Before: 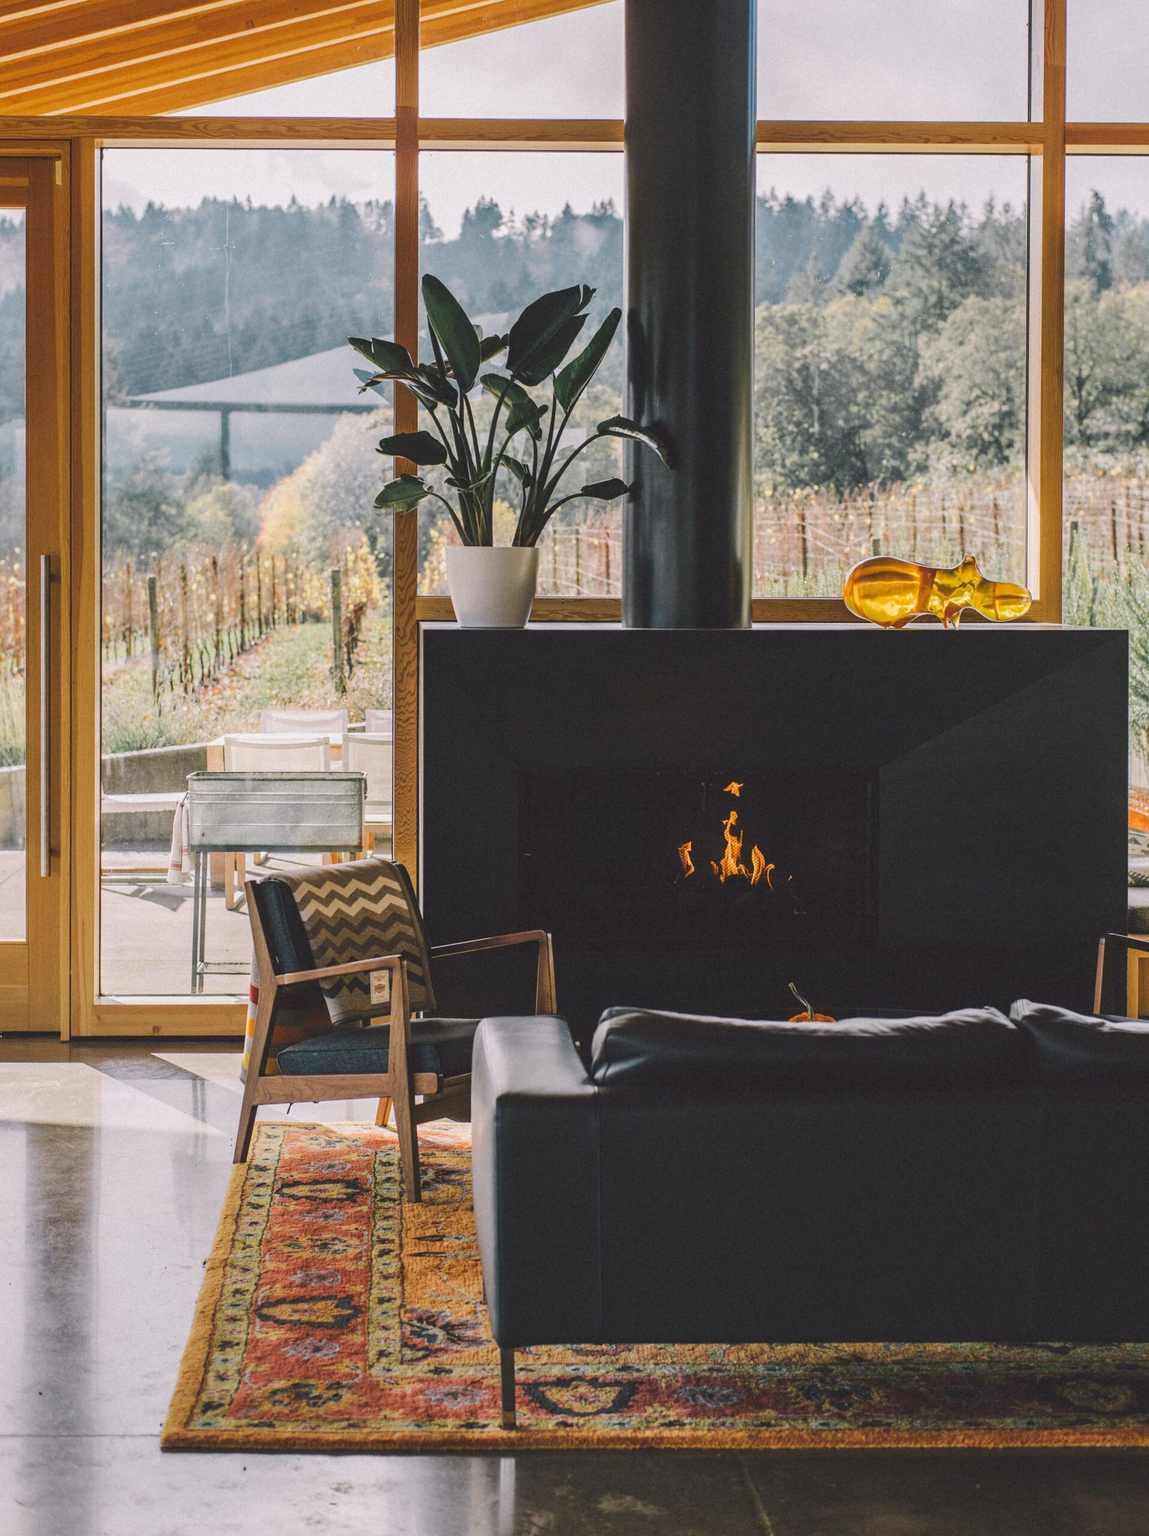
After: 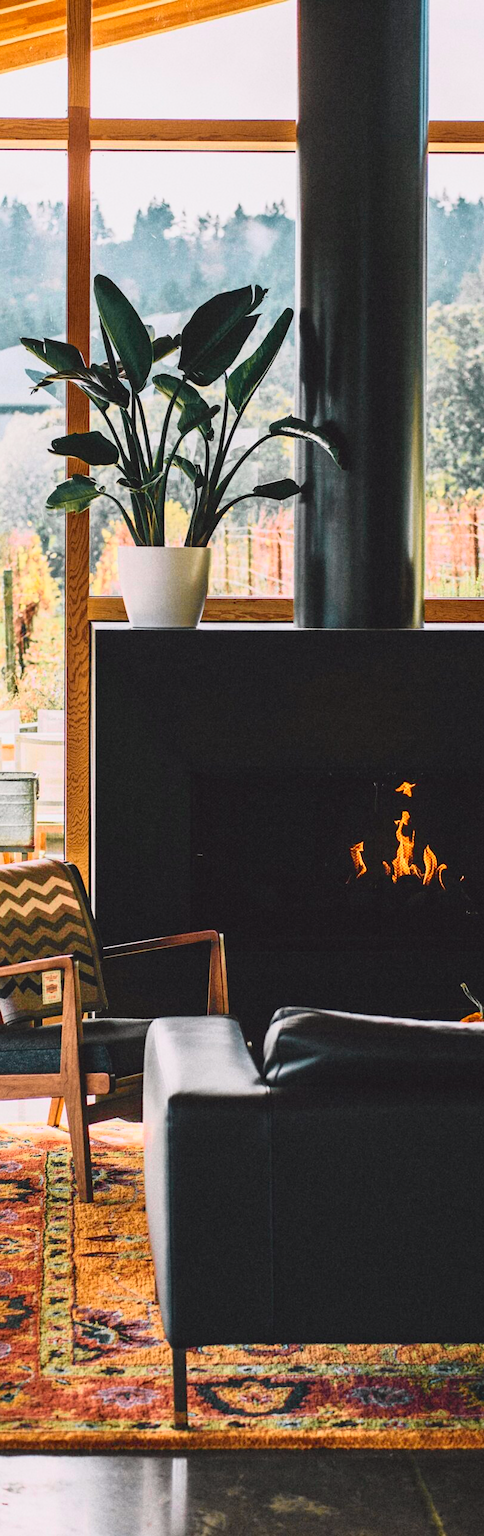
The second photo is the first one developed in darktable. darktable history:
crop: left 28.583%, right 29.231%
tone curve: curves: ch0 [(0, 0) (0.046, 0.031) (0.163, 0.114) (0.391, 0.432) (0.488, 0.561) (0.695, 0.839) (0.785, 0.904) (1, 0.965)]; ch1 [(0, 0) (0.248, 0.252) (0.427, 0.412) (0.482, 0.462) (0.499, 0.497) (0.518, 0.52) (0.535, 0.577) (0.585, 0.623) (0.679, 0.743) (0.788, 0.809) (1, 1)]; ch2 [(0, 0) (0.313, 0.262) (0.427, 0.417) (0.473, 0.47) (0.503, 0.503) (0.523, 0.515) (0.557, 0.596) (0.598, 0.646) (0.708, 0.771) (1, 1)], color space Lab, independent channels, preserve colors none
